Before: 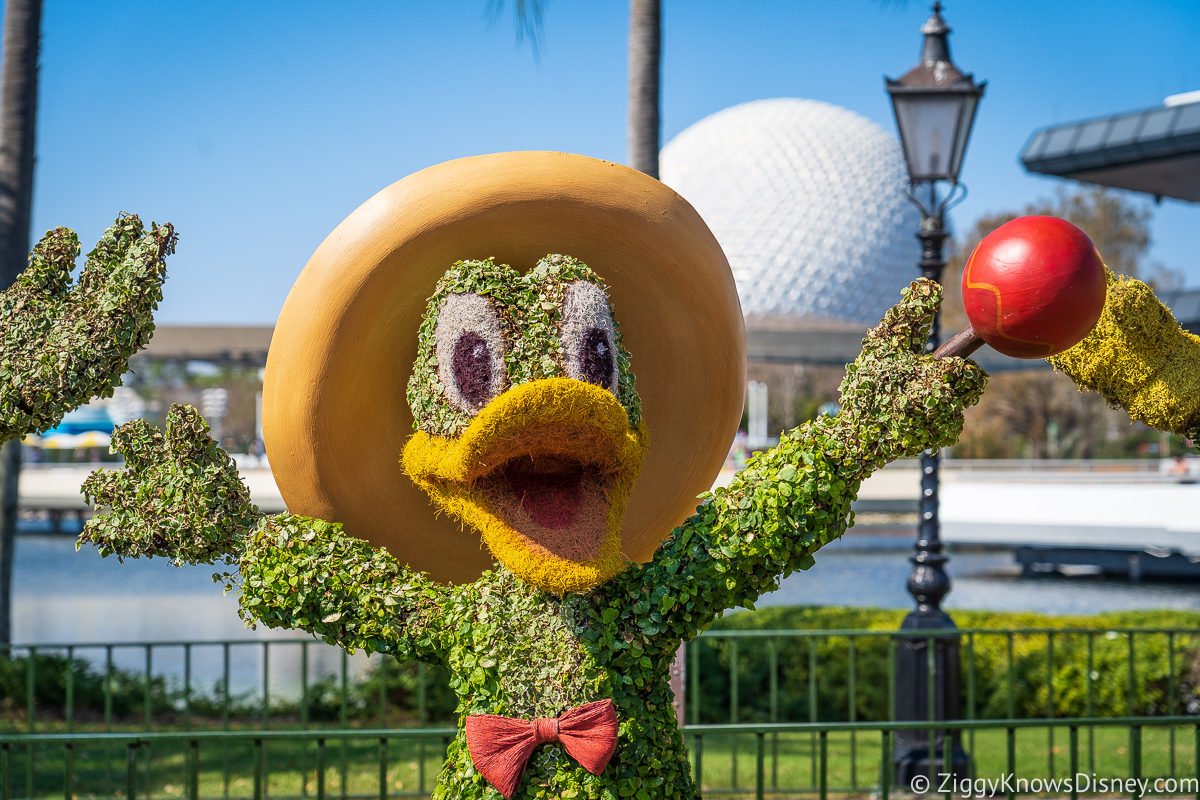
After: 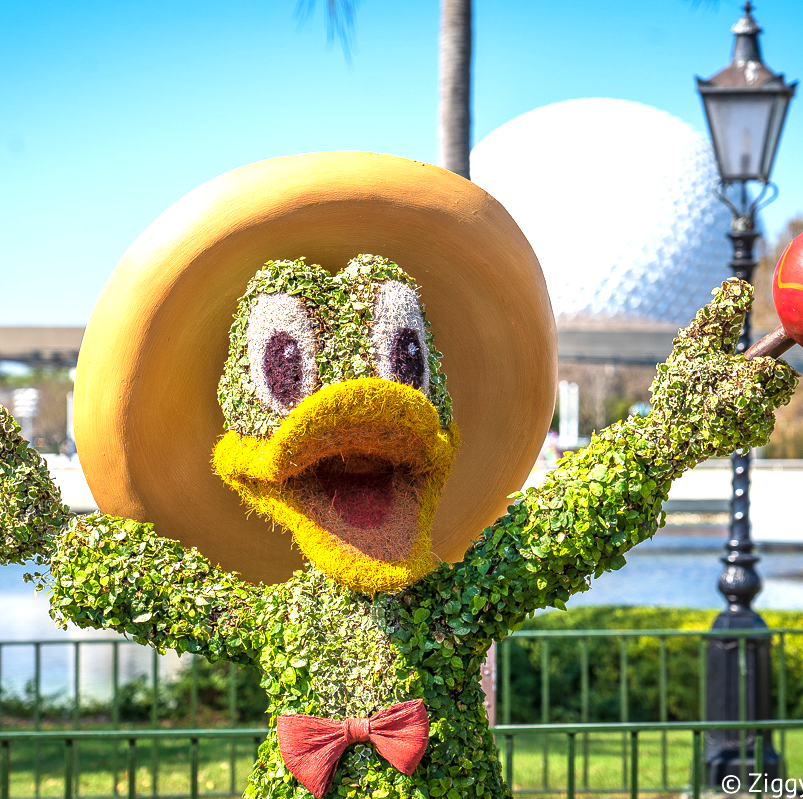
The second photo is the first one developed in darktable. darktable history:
crop and rotate: left 15.832%, right 17.206%
exposure: exposure 0.564 EV, compensate exposure bias true, compensate highlight preservation false
